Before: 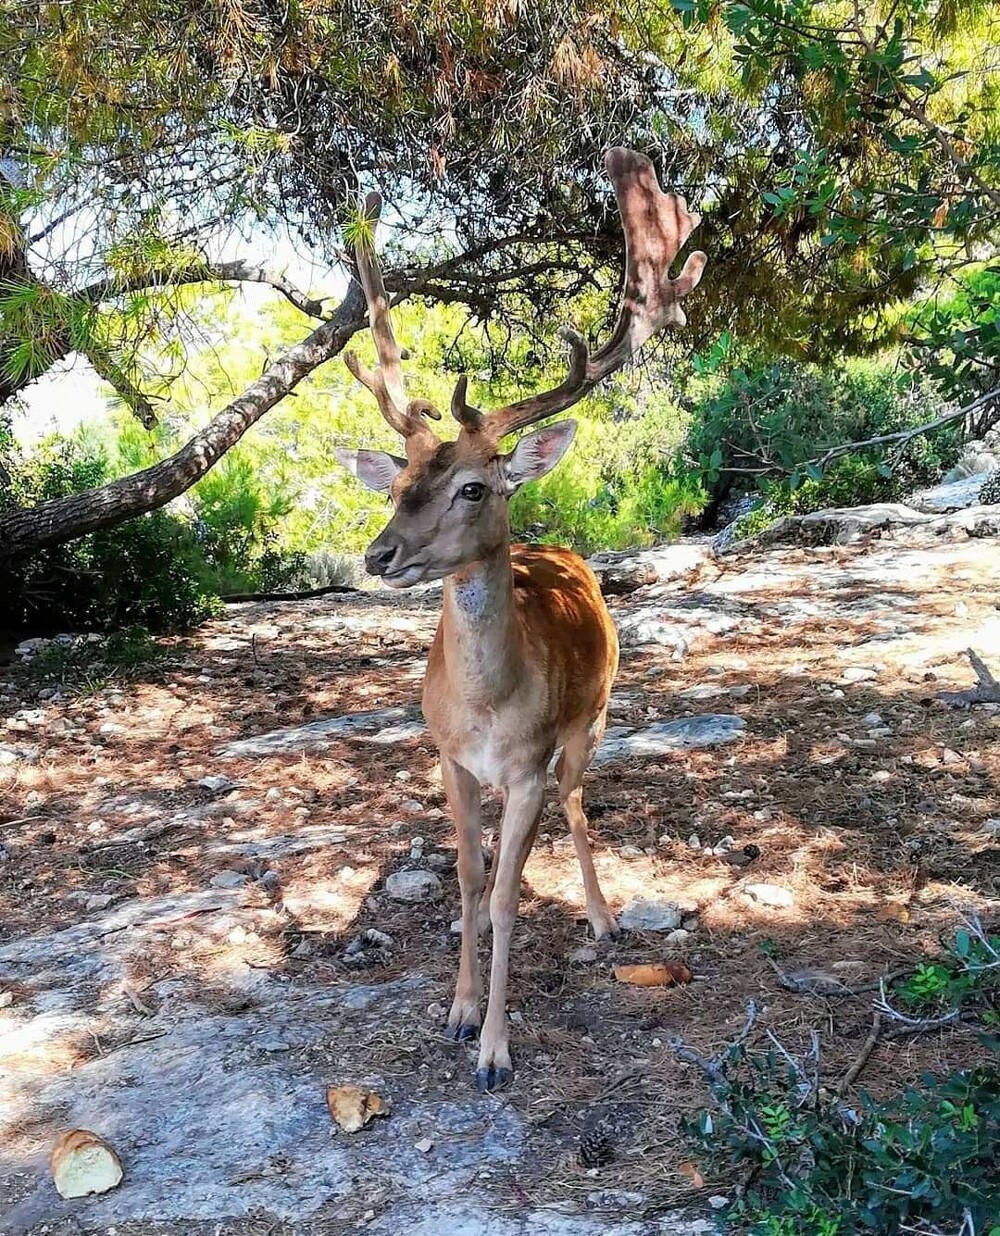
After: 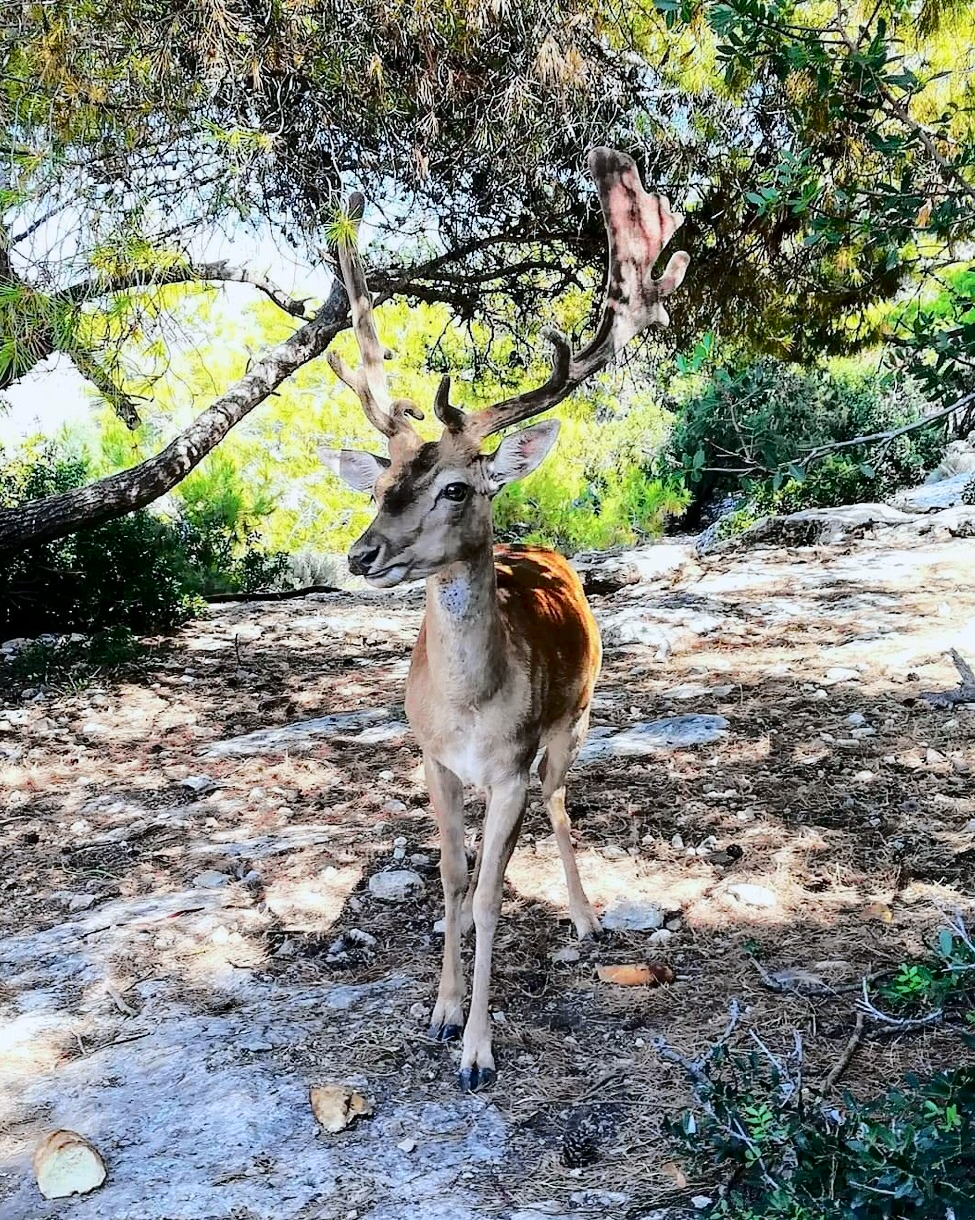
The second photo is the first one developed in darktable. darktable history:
white balance: red 0.974, blue 1.044
tone curve: curves: ch0 [(0, 0) (0.094, 0.039) (0.243, 0.155) (0.411, 0.482) (0.479, 0.583) (0.654, 0.742) (0.793, 0.851) (0.994, 0.974)]; ch1 [(0, 0) (0.161, 0.092) (0.35, 0.33) (0.392, 0.392) (0.456, 0.456) (0.505, 0.502) (0.537, 0.518) (0.553, 0.53) (0.573, 0.569) (0.718, 0.718) (1, 1)]; ch2 [(0, 0) (0.346, 0.362) (0.411, 0.412) (0.502, 0.502) (0.531, 0.521) (0.576, 0.553) (0.615, 0.621) (1, 1)], color space Lab, independent channels, preserve colors none
crop and rotate: left 1.774%, right 0.633%, bottom 1.28%
